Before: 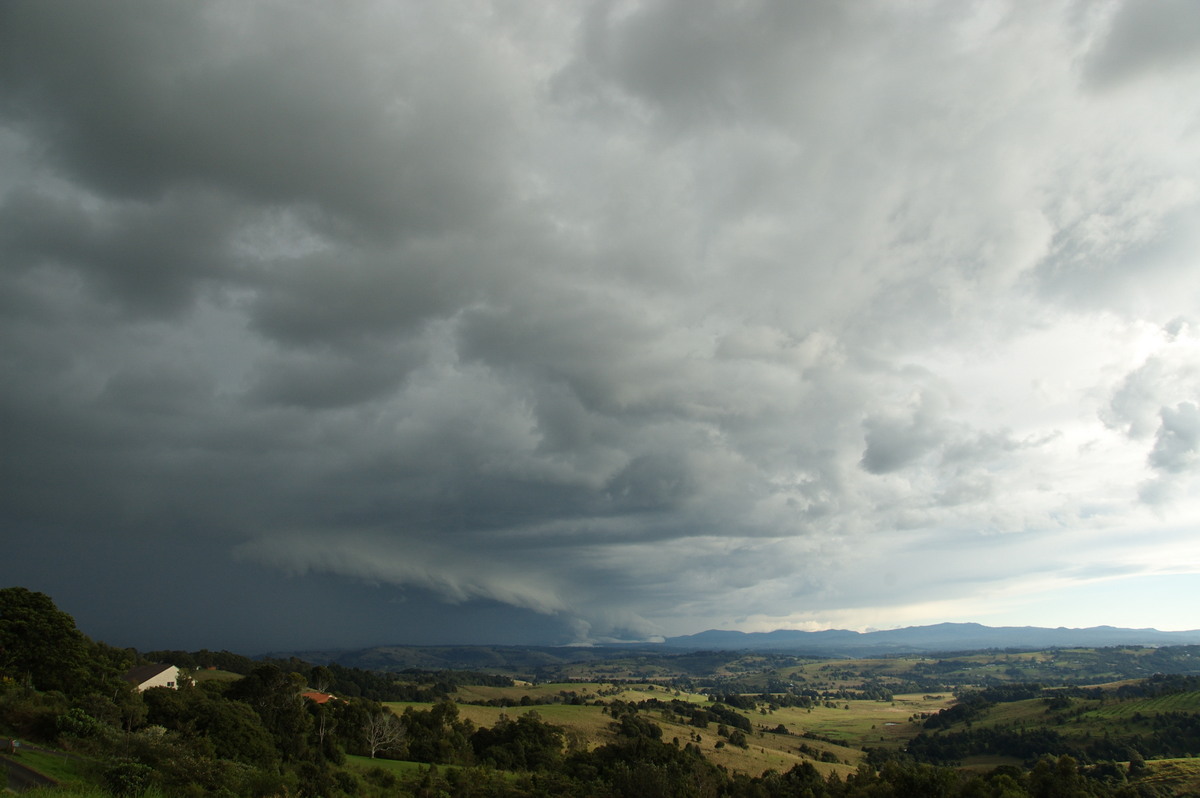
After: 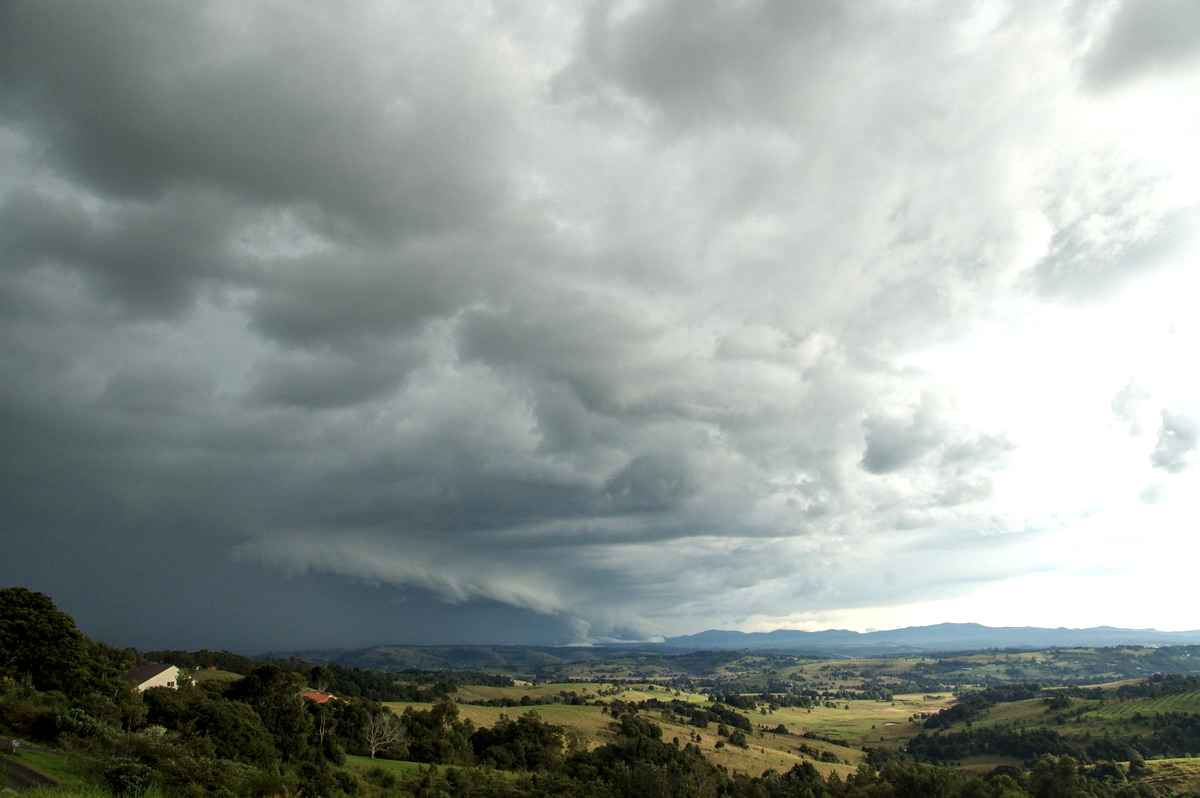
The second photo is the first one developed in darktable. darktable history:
local contrast: on, module defaults
exposure: black level correction 0.001, exposure 0.498 EV, compensate exposure bias true, compensate highlight preservation false
